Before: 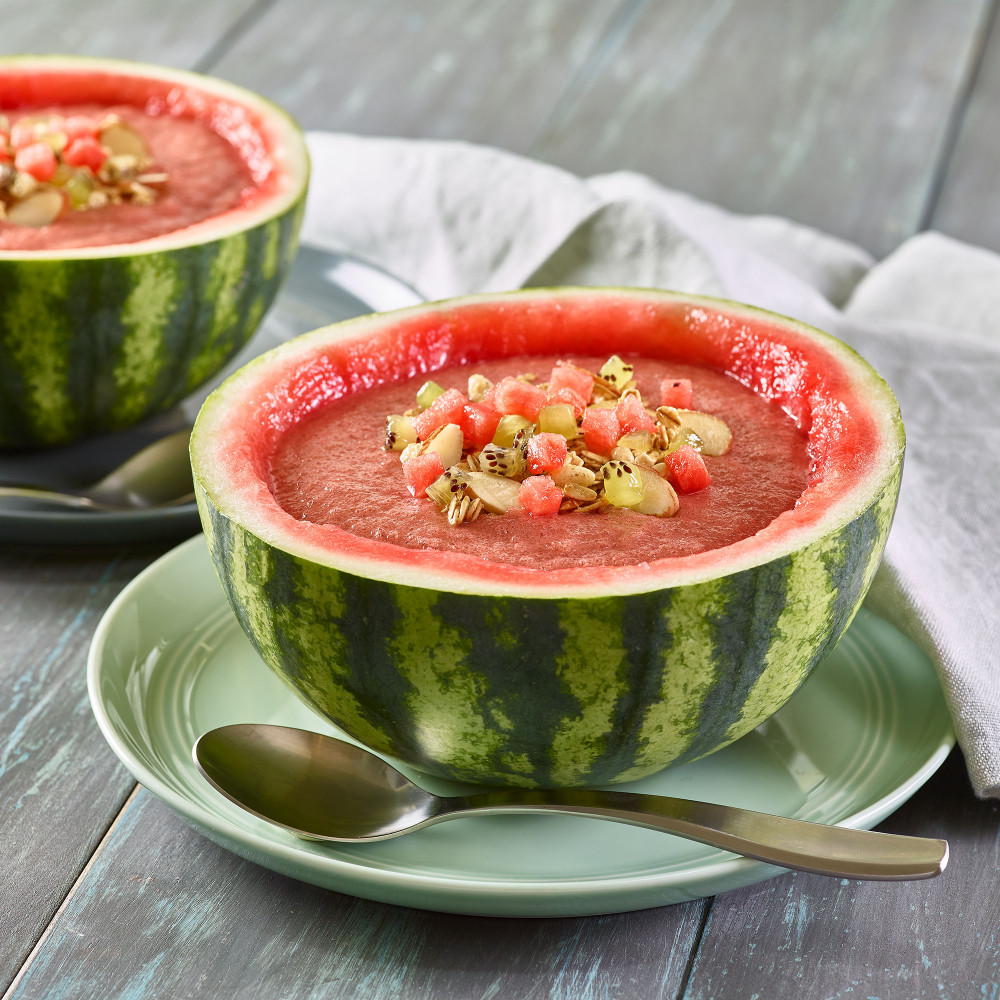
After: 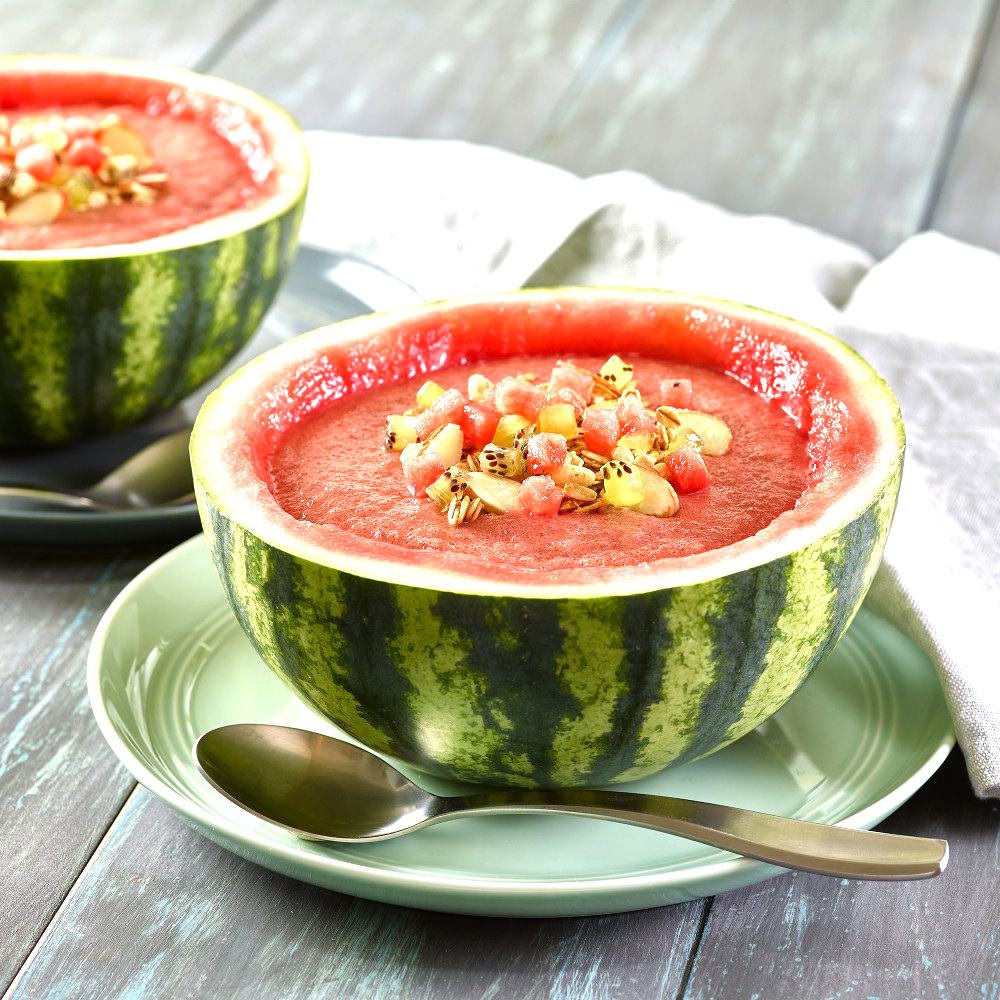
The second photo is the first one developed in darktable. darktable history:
tone equalizer: -8 EV -0.72 EV, -7 EV -0.722 EV, -6 EV -0.637 EV, -5 EV -0.366 EV, -3 EV 0.389 EV, -2 EV 0.6 EV, -1 EV 0.686 EV, +0 EV 0.766 EV
